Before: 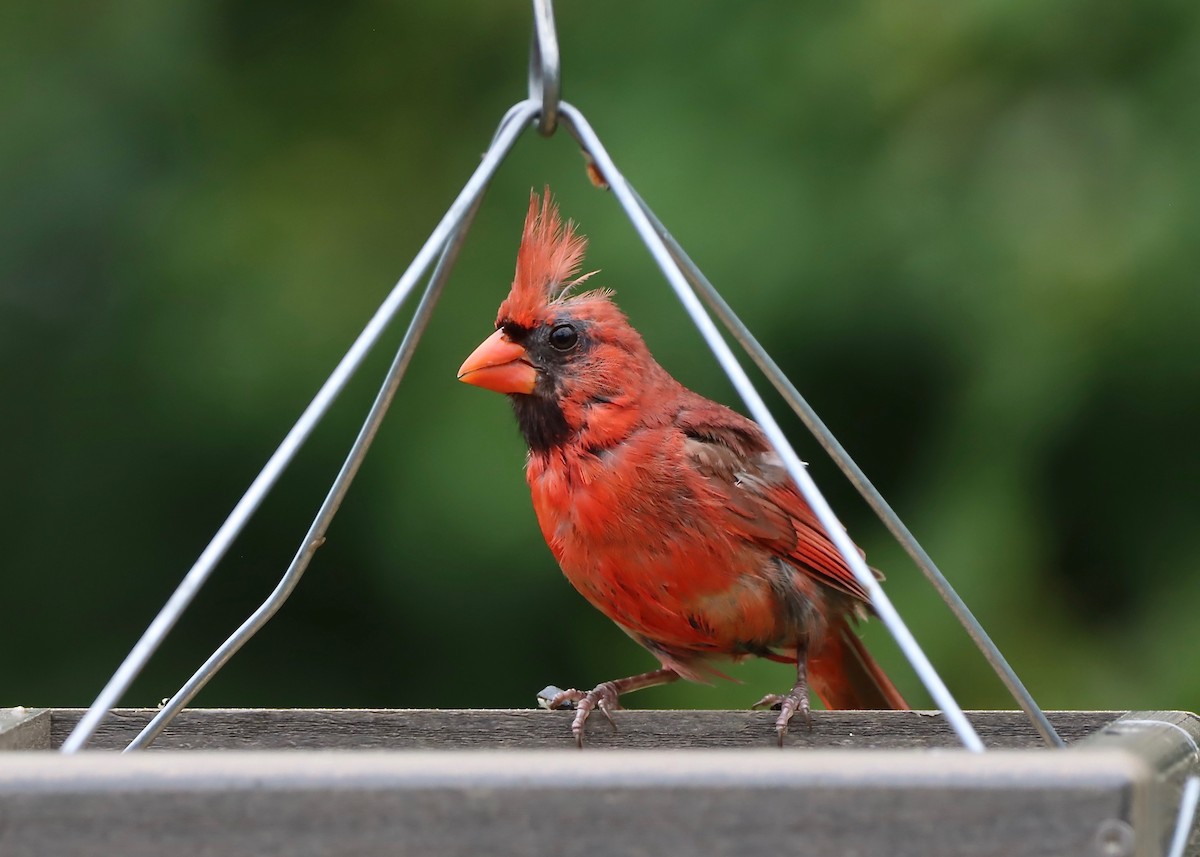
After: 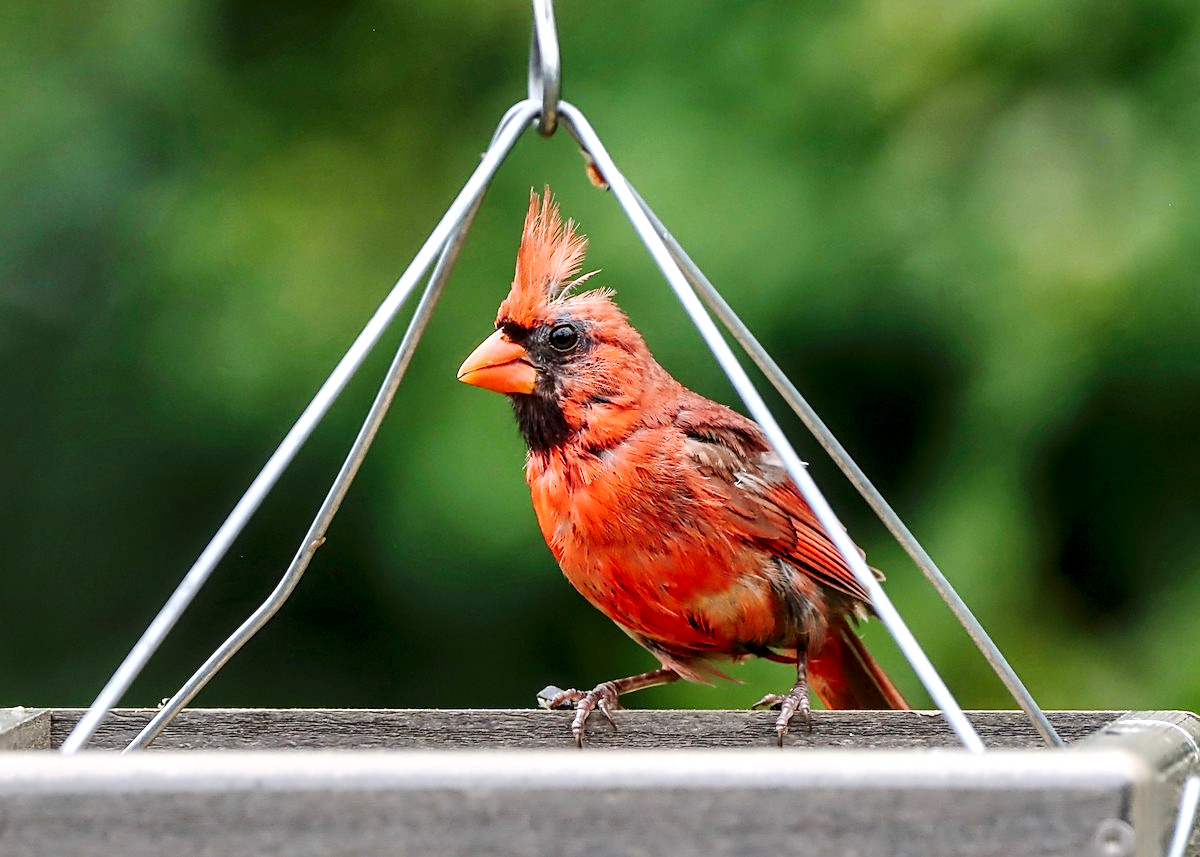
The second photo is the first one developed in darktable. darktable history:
contrast brightness saturation: contrast -0.125
sharpen: on, module defaults
tone curve: curves: ch0 [(0, 0) (0.003, 0.019) (0.011, 0.02) (0.025, 0.019) (0.044, 0.027) (0.069, 0.038) (0.1, 0.056) (0.136, 0.089) (0.177, 0.137) (0.224, 0.187) (0.277, 0.259) (0.335, 0.343) (0.399, 0.437) (0.468, 0.532) (0.543, 0.613) (0.623, 0.685) (0.709, 0.752) (0.801, 0.822) (0.898, 0.9) (1, 1)], preserve colors none
exposure: exposure 0.296 EV, compensate highlight preservation false
shadows and highlights: shadows 12.24, white point adjustment 1.31, soften with gaussian
local contrast: detail 160%
